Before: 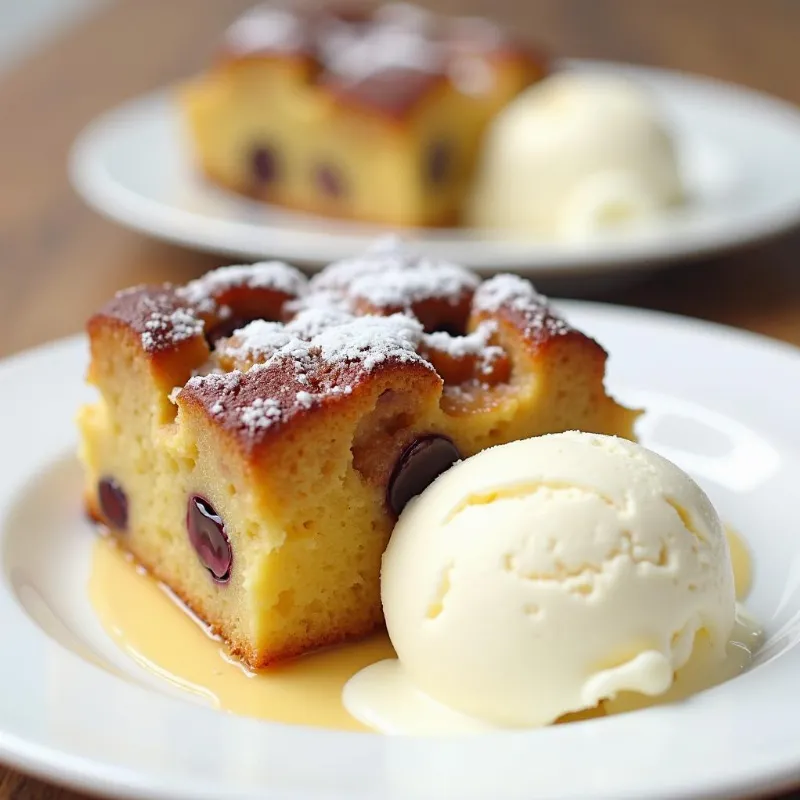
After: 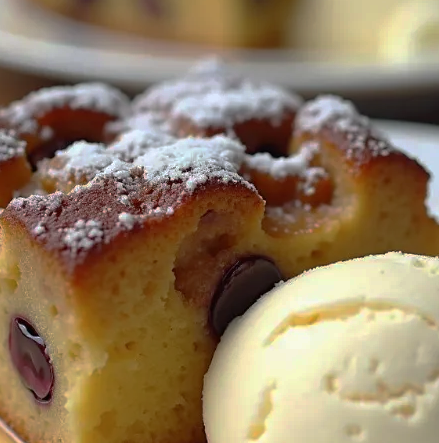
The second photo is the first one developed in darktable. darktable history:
base curve: curves: ch0 [(0, 0) (0.826, 0.587) (1, 1)], preserve colors none
crop and rotate: left 22.251%, top 22.387%, right 22.816%, bottom 22.15%
